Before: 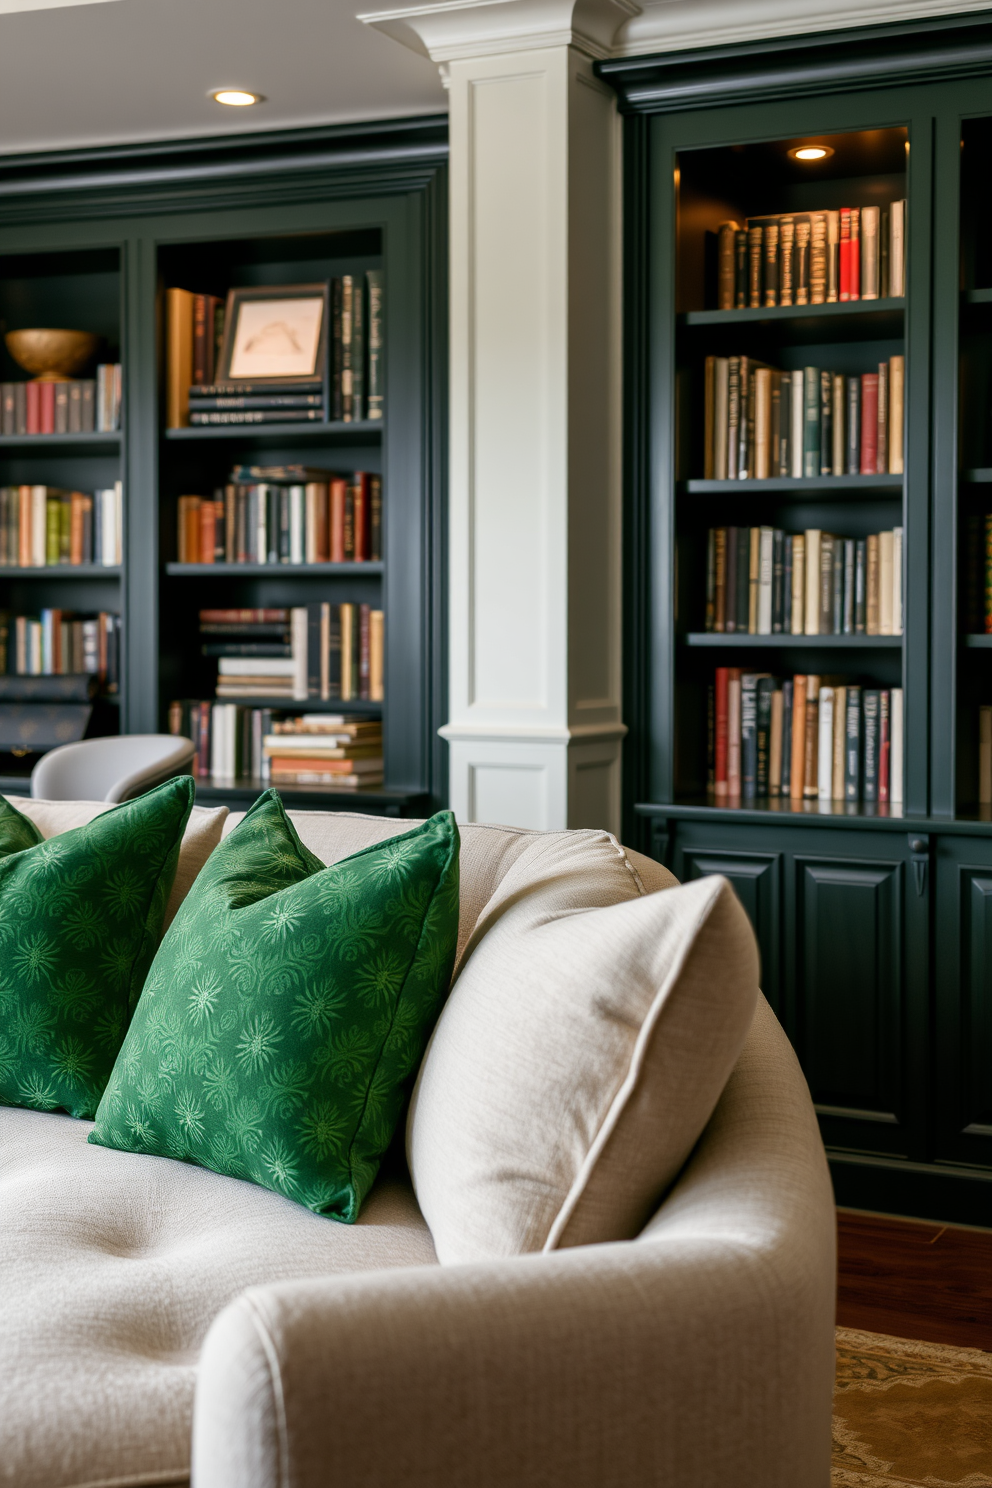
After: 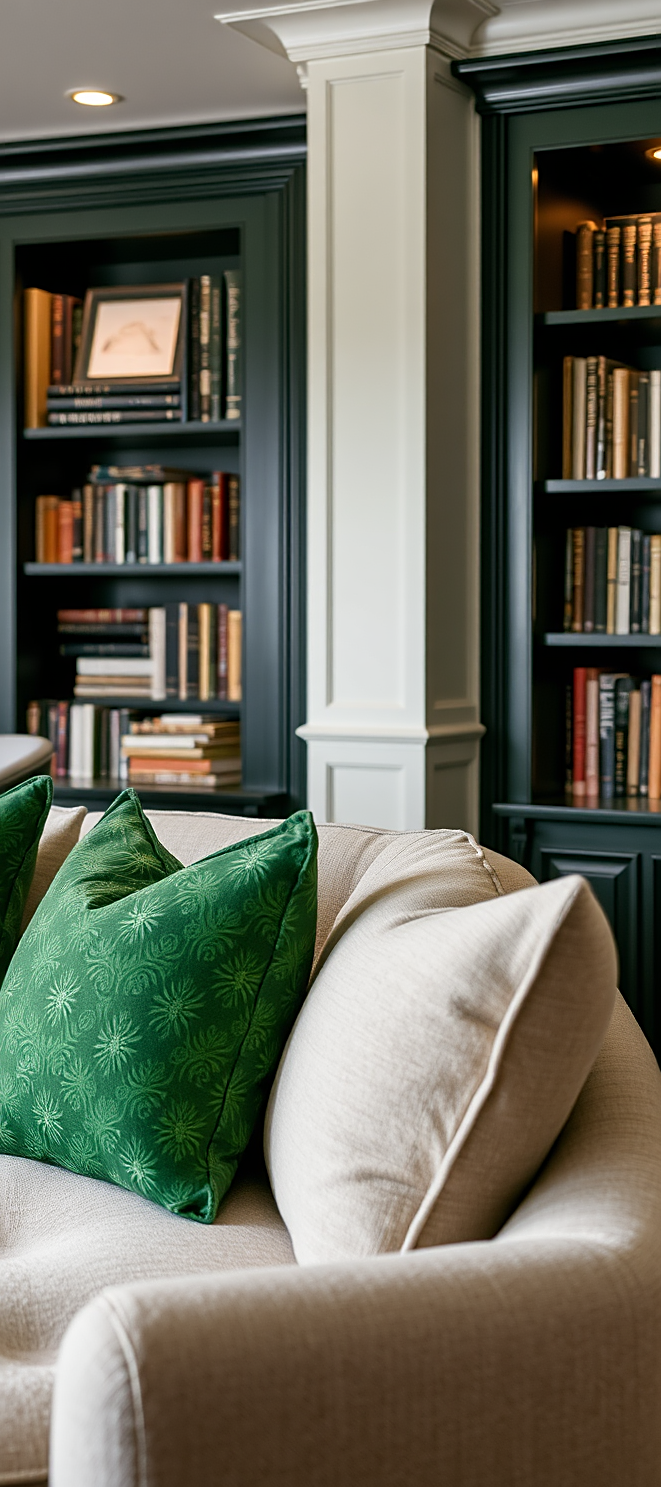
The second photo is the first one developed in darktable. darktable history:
crop and rotate: left 14.385%, right 18.948%
sharpen: on, module defaults
